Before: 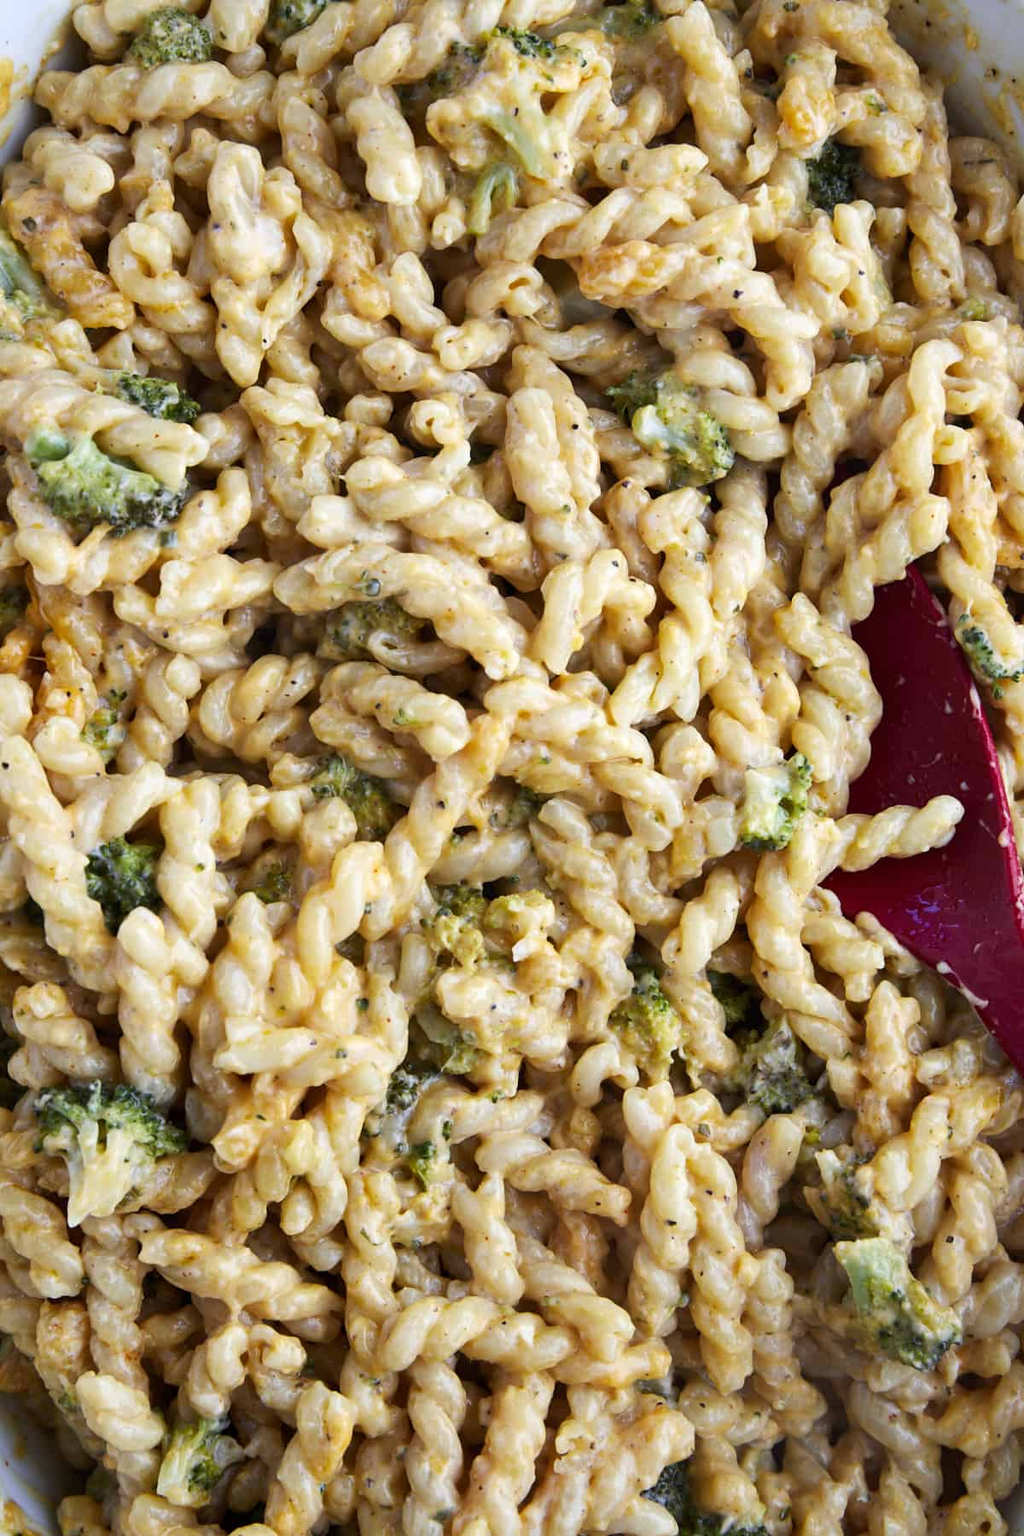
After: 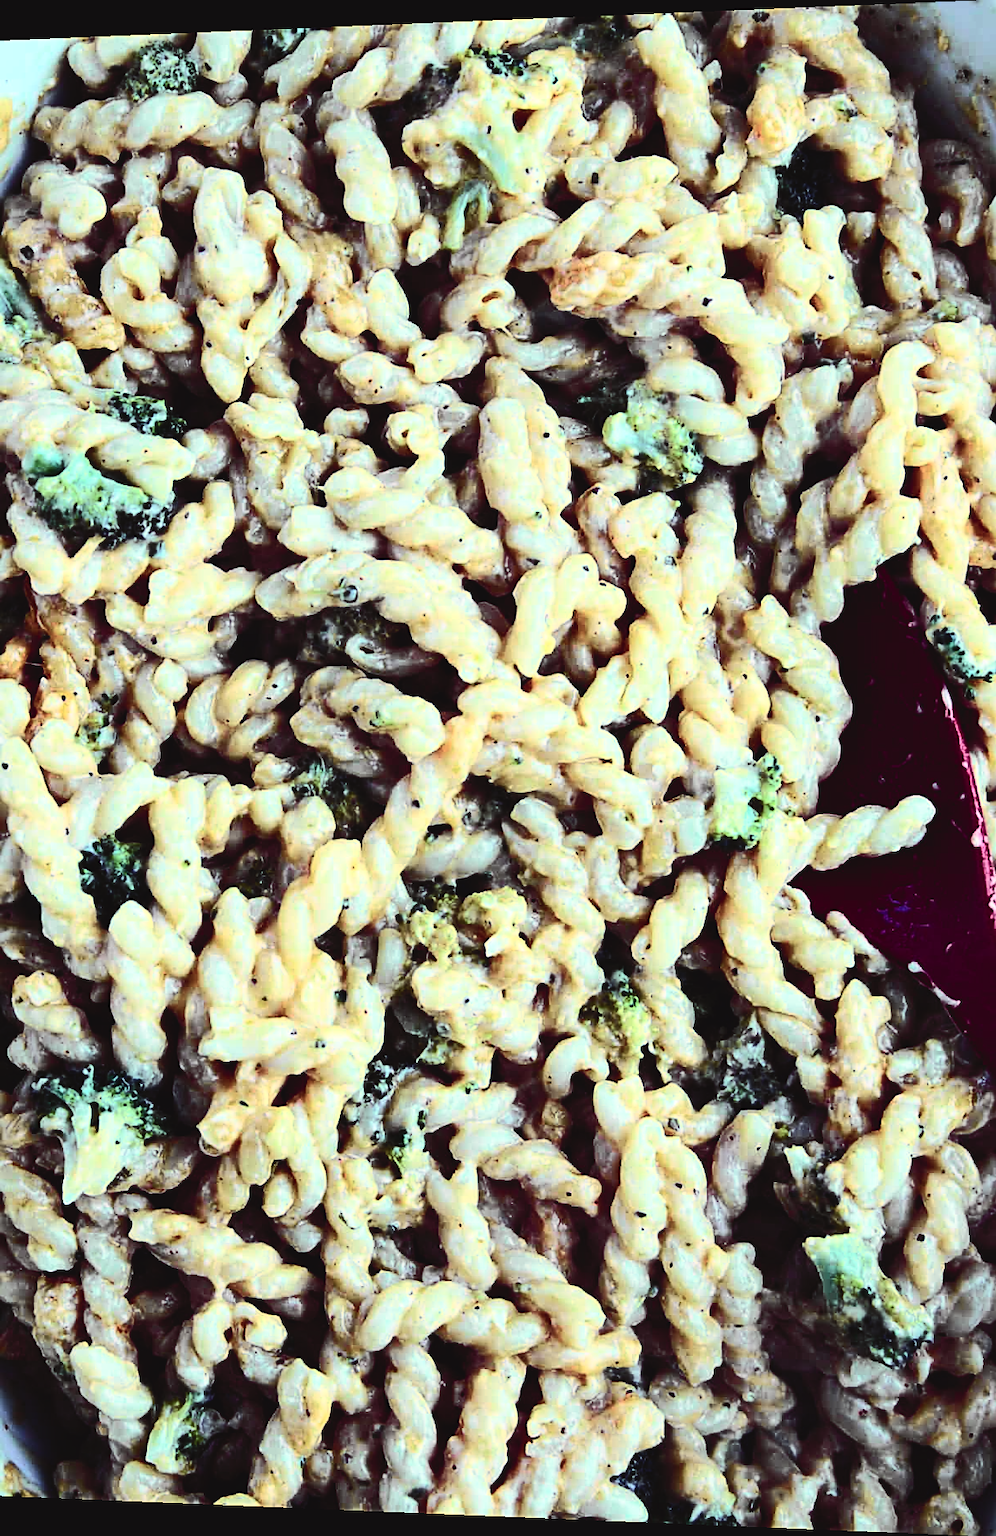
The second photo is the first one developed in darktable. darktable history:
sharpen: on, module defaults
tone curve: curves: ch0 [(0, 0.019) (0.066, 0.054) (0.184, 0.184) (0.369, 0.417) (0.501, 0.586) (0.617, 0.71) (0.743, 0.787) (0.997, 0.997)]; ch1 [(0, 0) (0.187, 0.156) (0.388, 0.372) (0.437, 0.428) (0.474, 0.472) (0.499, 0.5) (0.521, 0.514) (0.548, 0.567) (0.6, 0.629) (0.82, 0.831) (1, 1)]; ch2 [(0, 0) (0.234, 0.227) (0.352, 0.372) (0.459, 0.484) (0.5, 0.505) (0.518, 0.516) (0.529, 0.541) (0.56, 0.594) (0.607, 0.644) (0.74, 0.771) (0.858, 0.873) (0.999, 0.994)], color space Lab, independent channels, preserve colors none
rotate and perspective: lens shift (horizontal) -0.055, automatic cropping off
contrast brightness saturation: contrast 0.5, saturation -0.1
rgb curve: curves: ch0 [(0, 0.186) (0.314, 0.284) (0.576, 0.466) (0.805, 0.691) (0.936, 0.886)]; ch1 [(0, 0.186) (0.314, 0.284) (0.581, 0.534) (0.771, 0.746) (0.936, 0.958)]; ch2 [(0, 0.216) (0.275, 0.39) (1, 1)], mode RGB, independent channels, compensate middle gray true, preserve colors none
